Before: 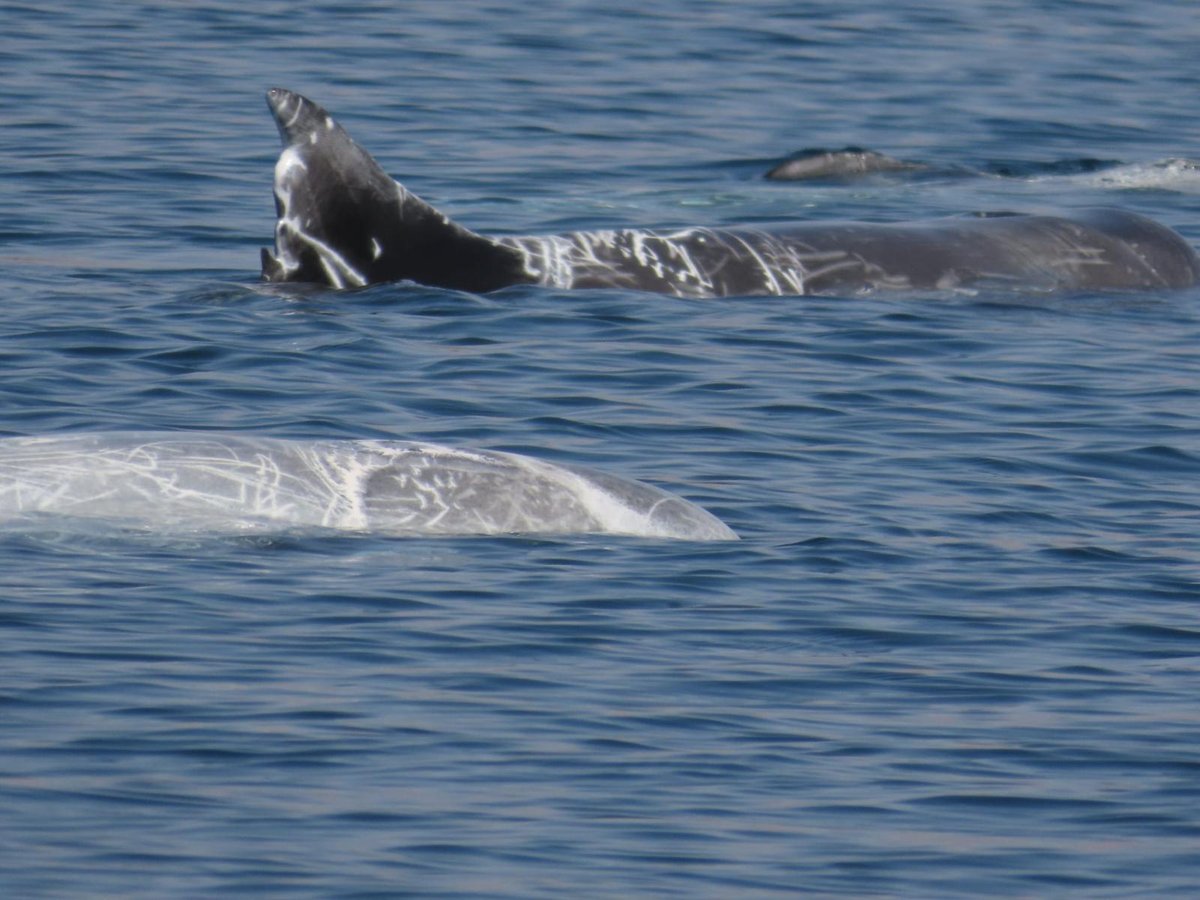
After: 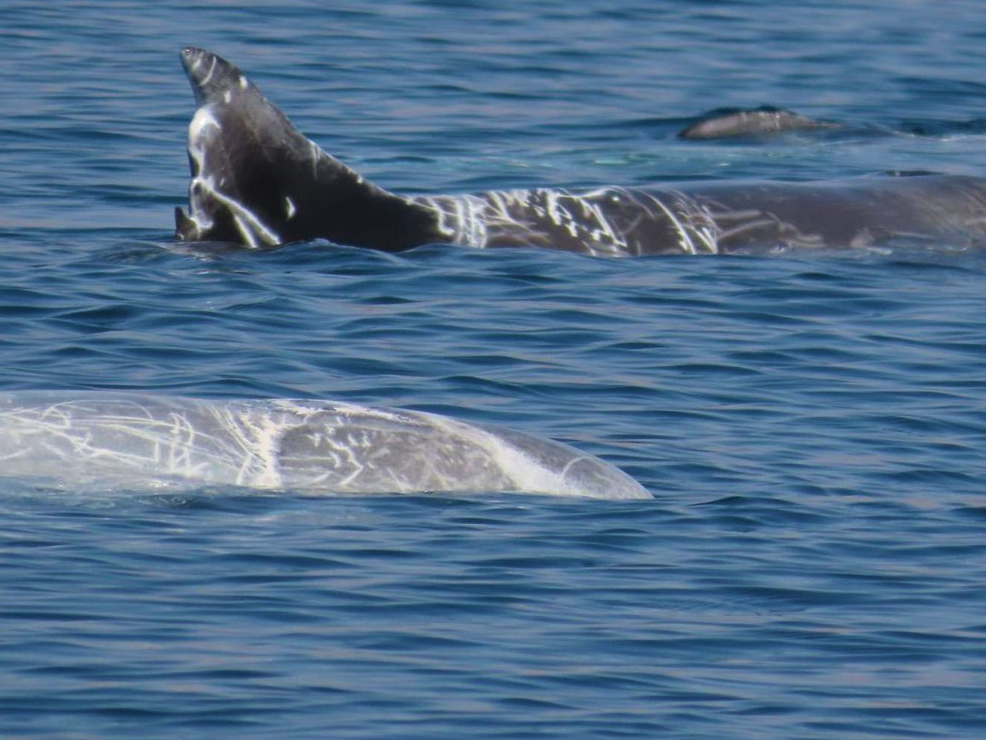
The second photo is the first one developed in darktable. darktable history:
sharpen: amount 0.2
crop and rotate: left 7.196%, top 4.574%, right 10.605%, bottom 13.178%
shadows and highlights: low approximation 0.01, soften with gaussian
velvia: strength 45%
